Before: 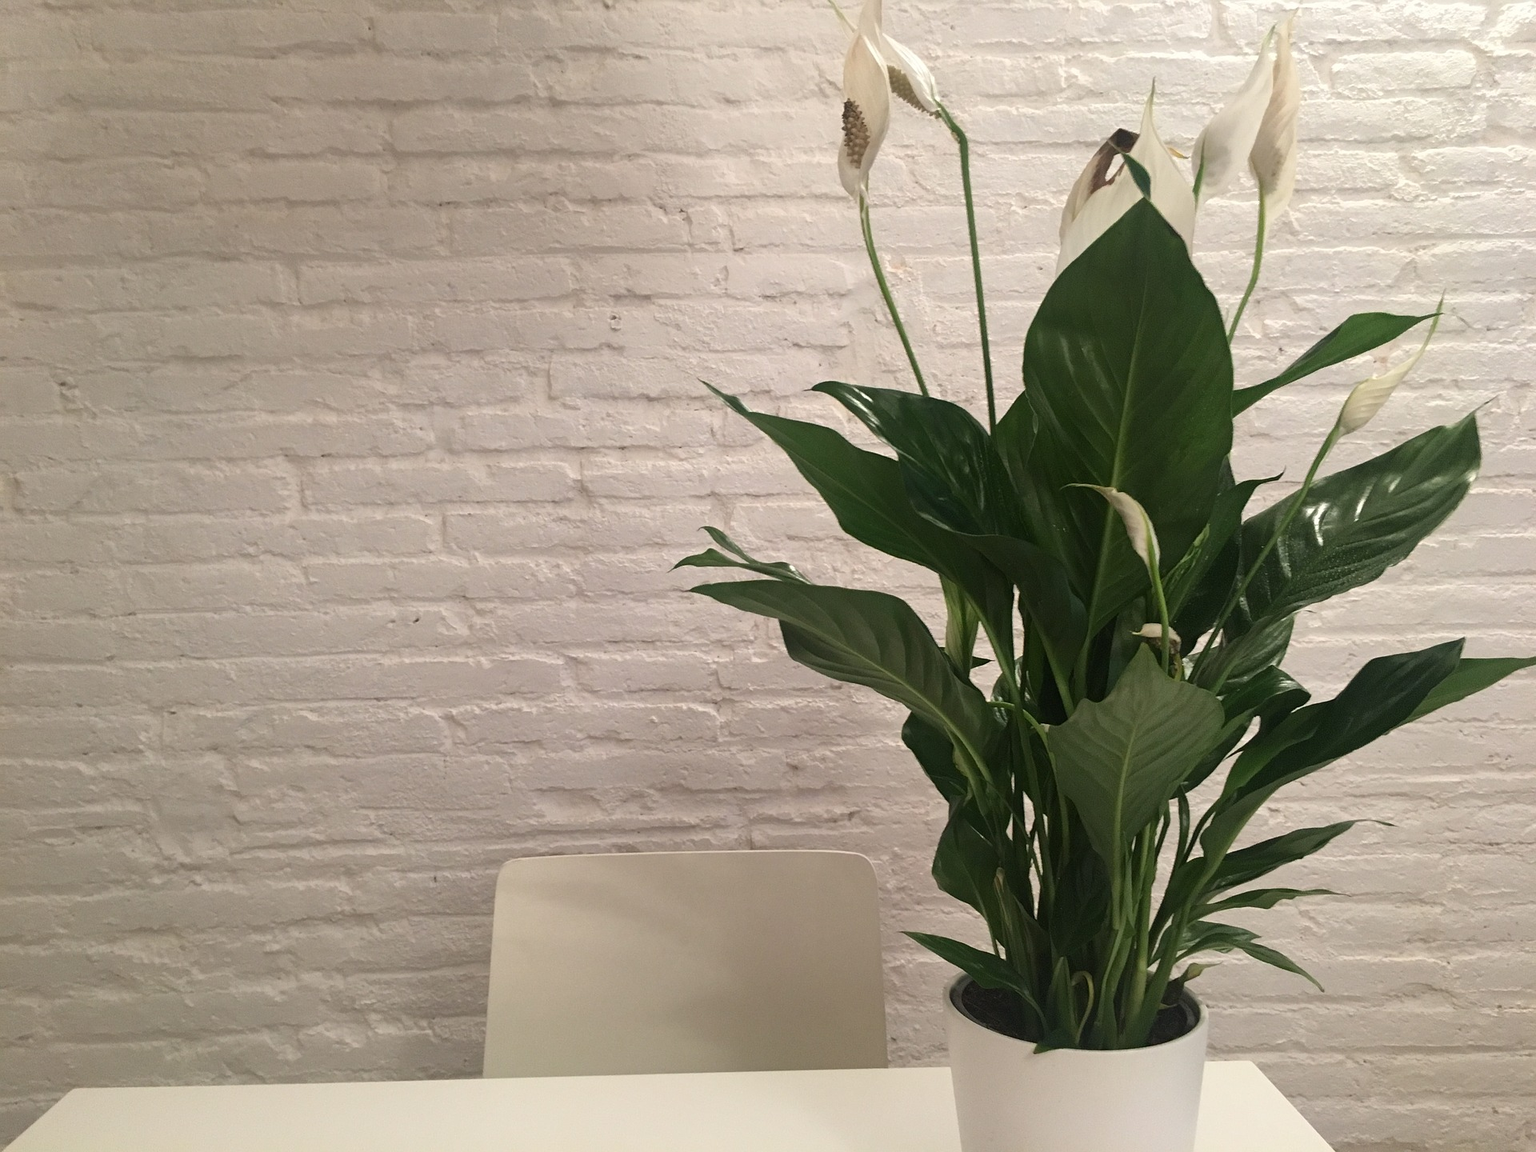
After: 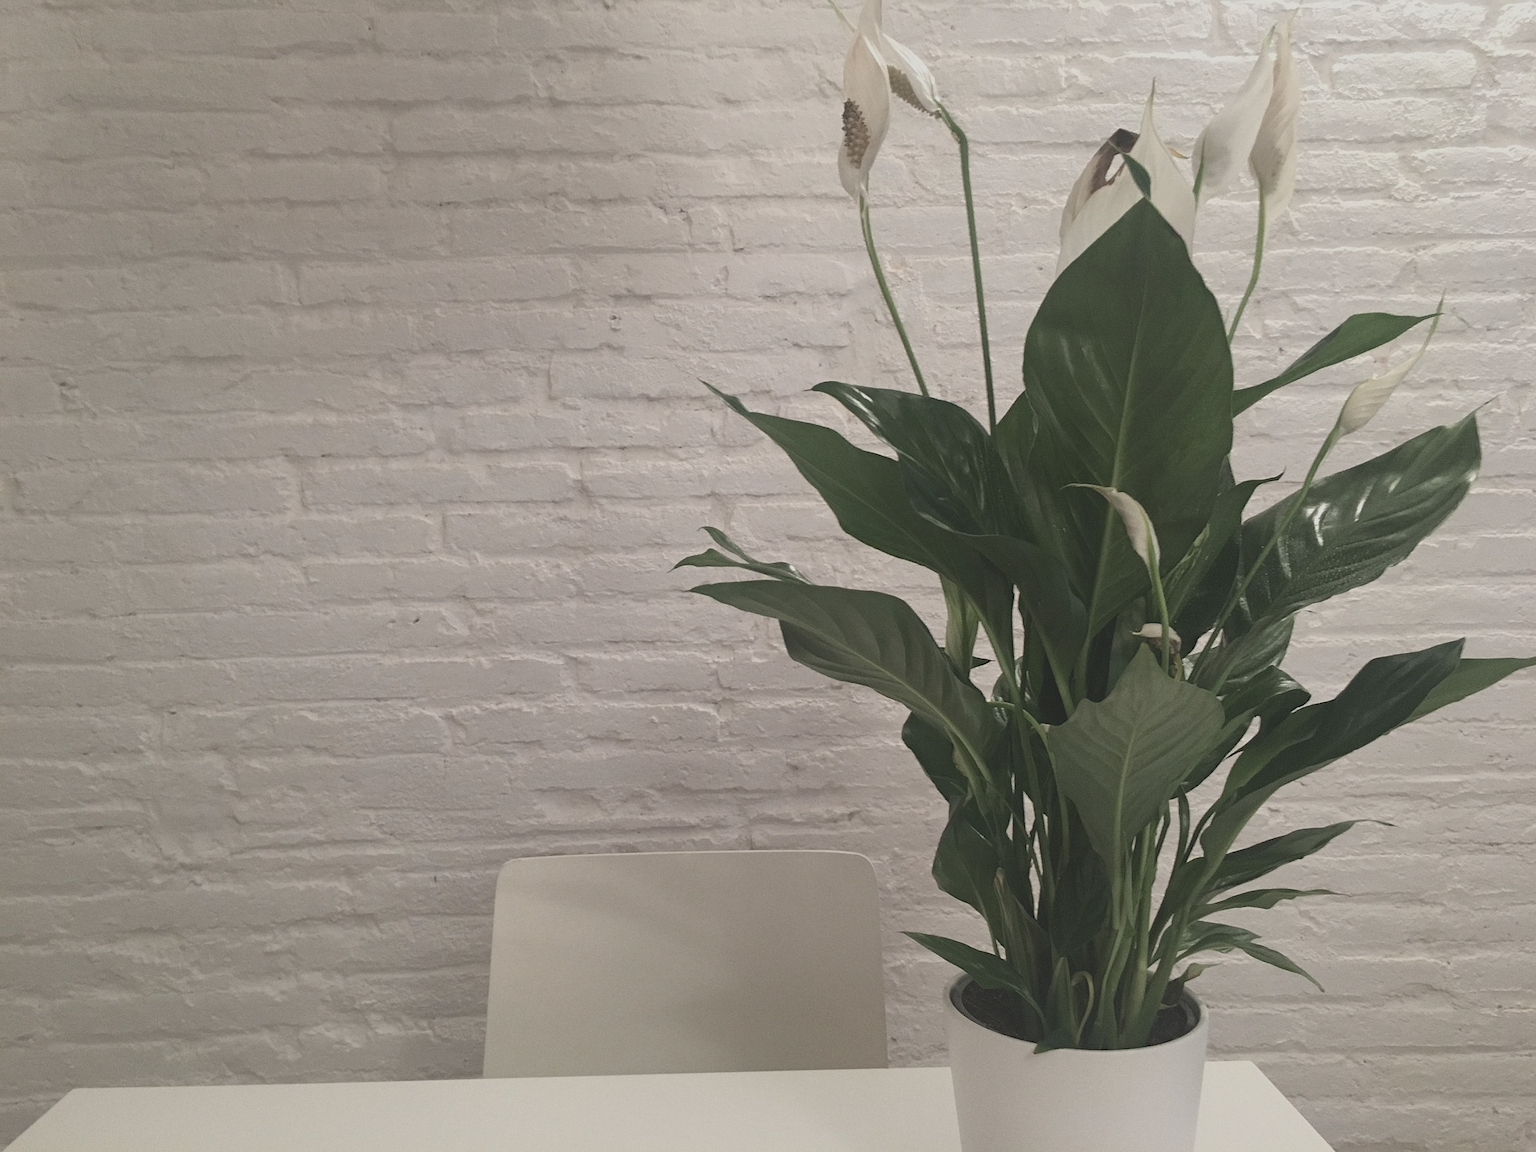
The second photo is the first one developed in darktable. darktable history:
white balance: red 1, blue 1
grain: coarseness 0.09 ISO, strength 10%
contrast brightness saturation: contrast -0.26, saturation -0.43
